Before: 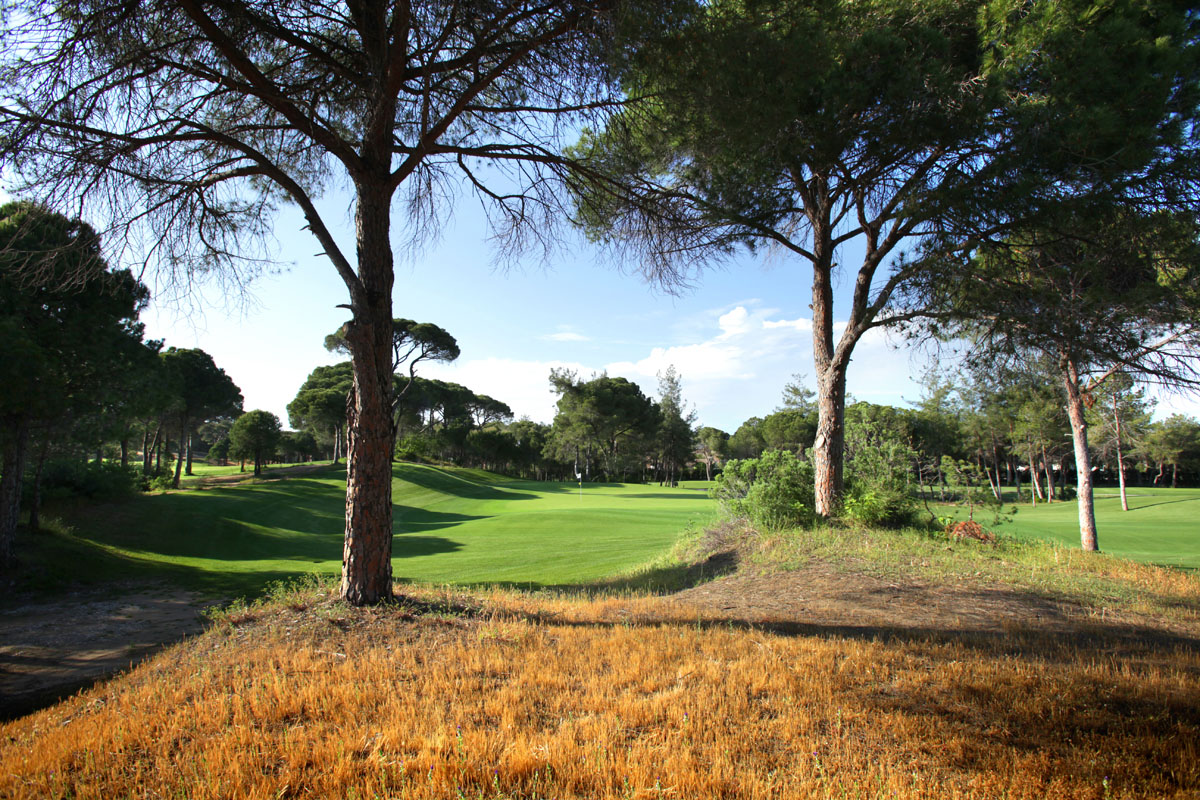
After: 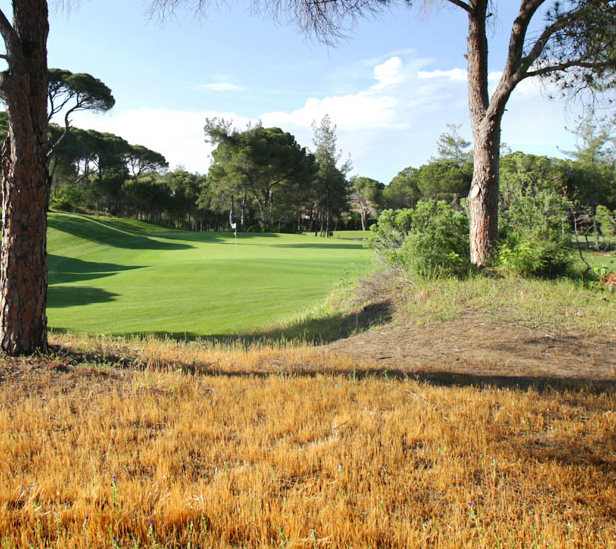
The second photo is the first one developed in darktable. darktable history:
crop and rotate: left 28.769%, top 31.308%, right 19.858%
base curve: curves: ch0 [(0, 0) (0.262, 0.32) (0.722, 0.705) (1, 1)], preserve colors none
